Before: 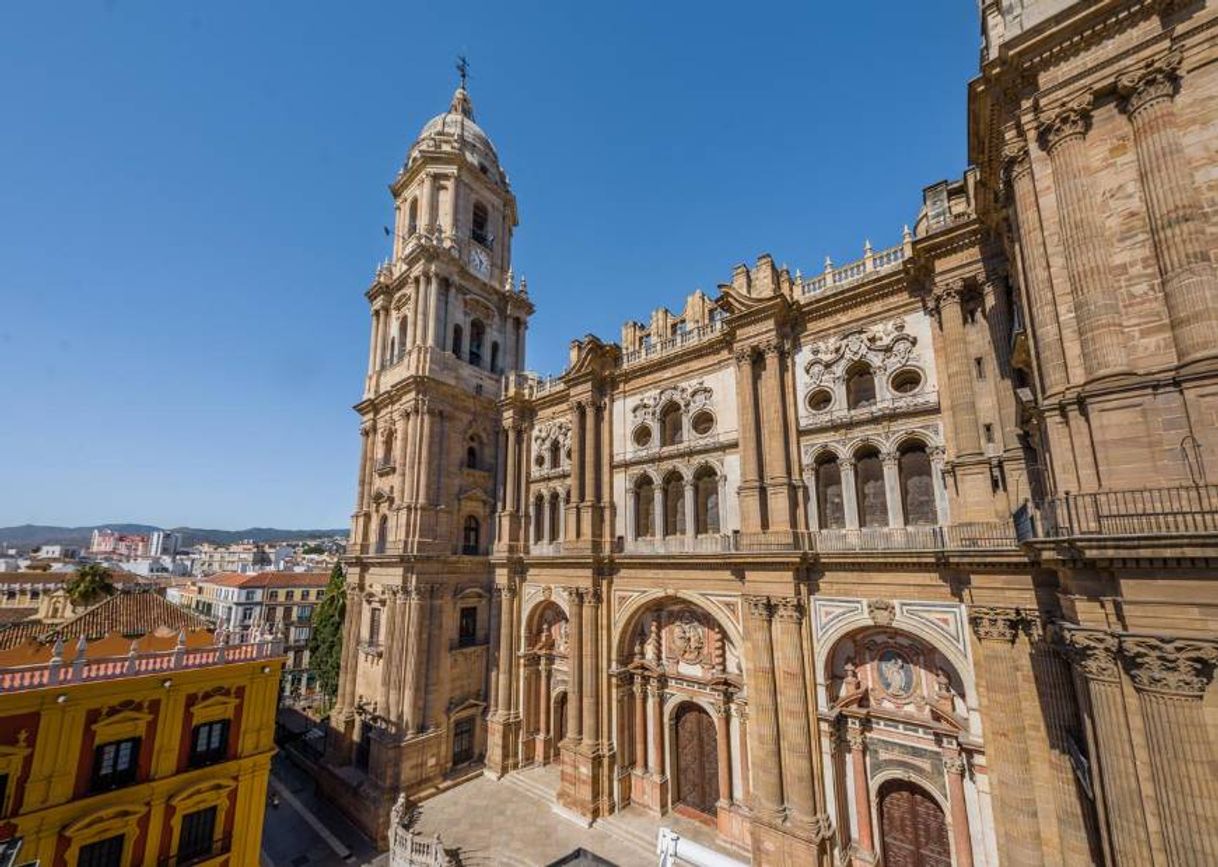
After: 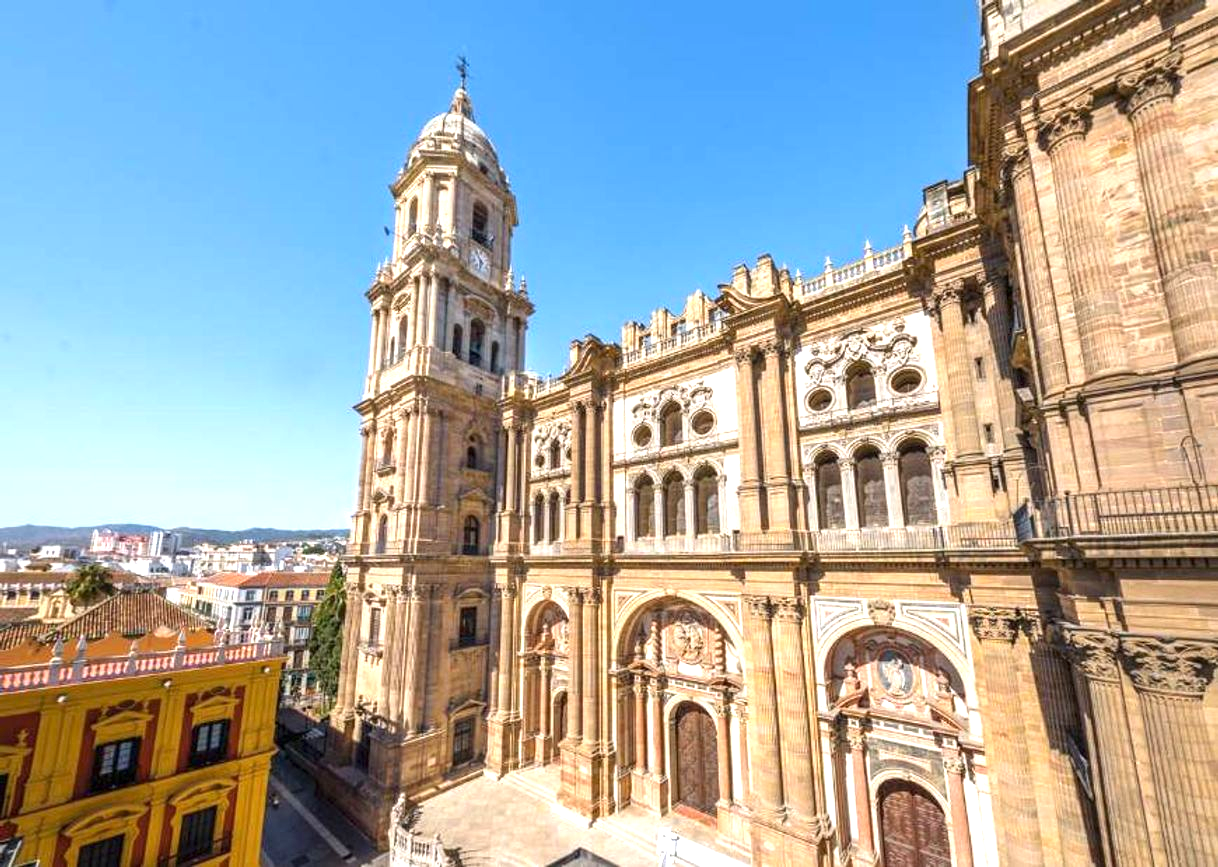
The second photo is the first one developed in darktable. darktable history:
exposure: exposure 1.164 EV, compensate highlight preservation false
